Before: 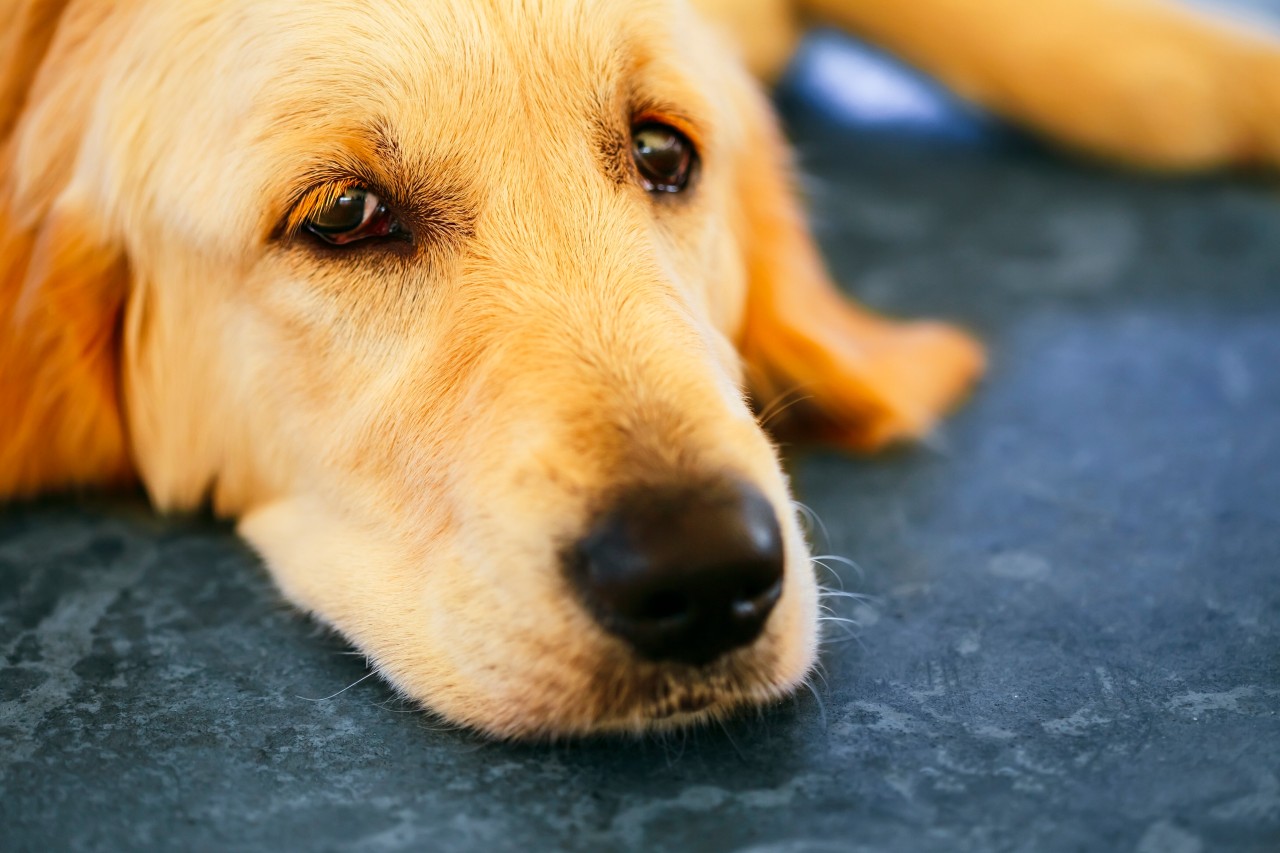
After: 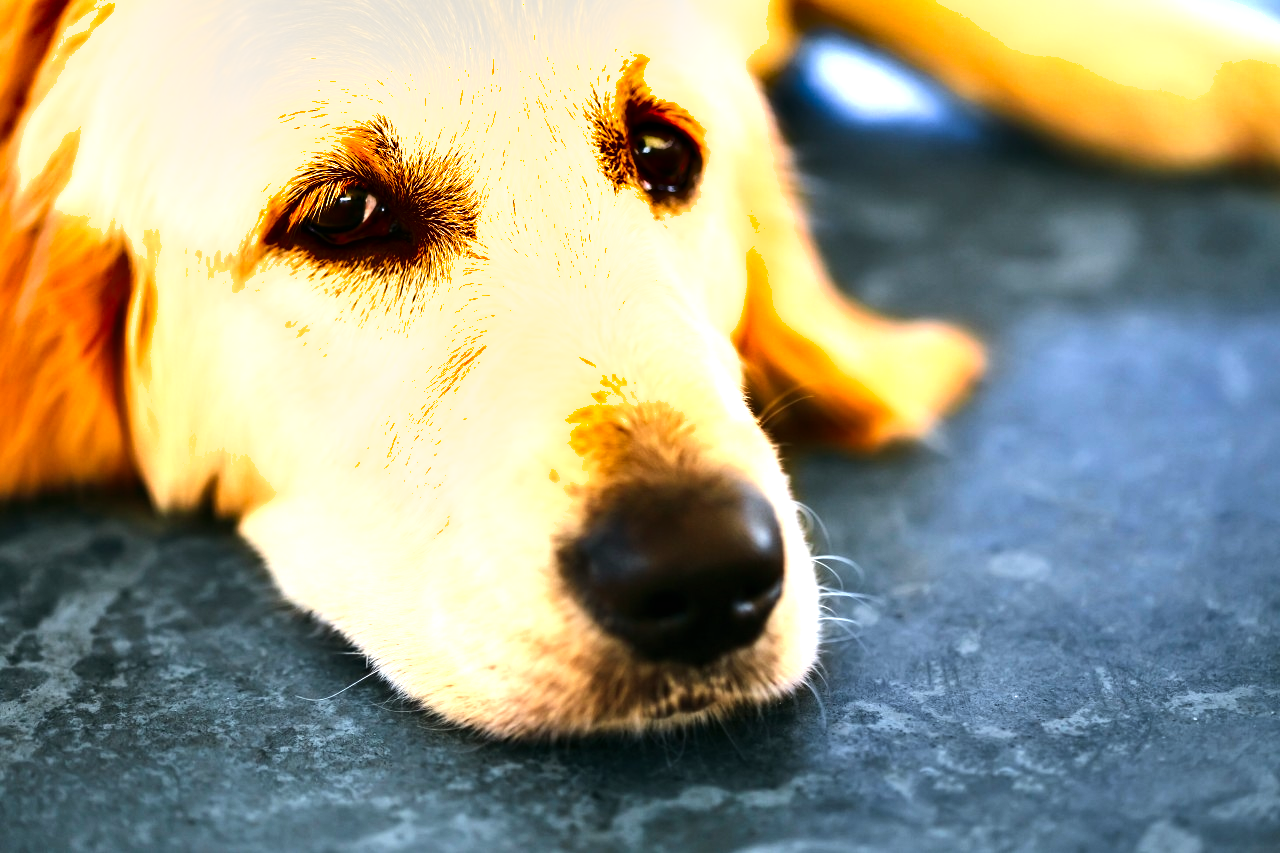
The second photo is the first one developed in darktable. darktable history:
tone equalizer: -8 EV -0.712 EV, -7 EV -0.733 EV, -6 EV -0.628 EV, -5 EV -0.37 EV, -3 EV 0.382 EV, -2 EV 0.6 EV, -1 EV 0.678 EV, +0 EV 0.753 EV, edges refinement/feathering 500, mask exposure compensation -1.57 EV, preserve details no
exposure: black level correction 0, exposure 0.5 EV, compensate exposure bias true, compensate highlight preservation false
shadows and highlights: soften with gaussian
